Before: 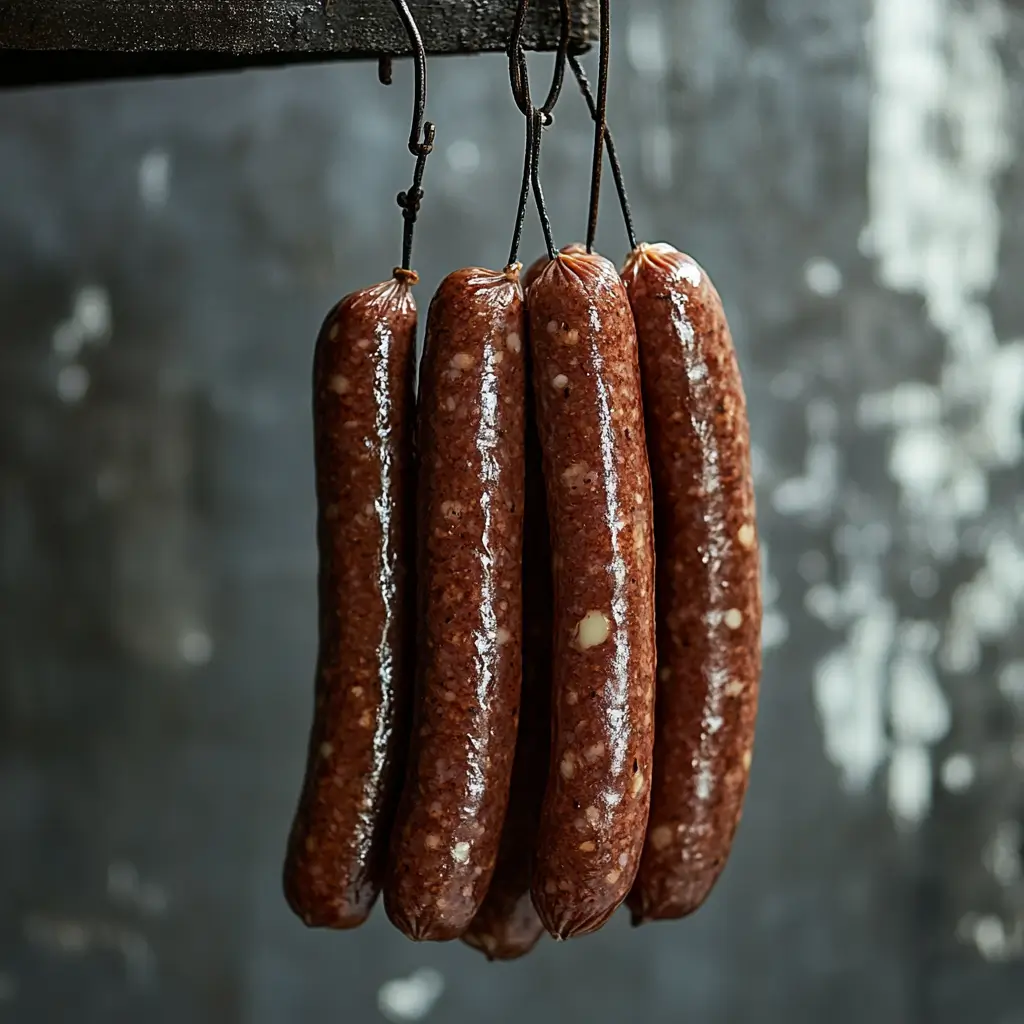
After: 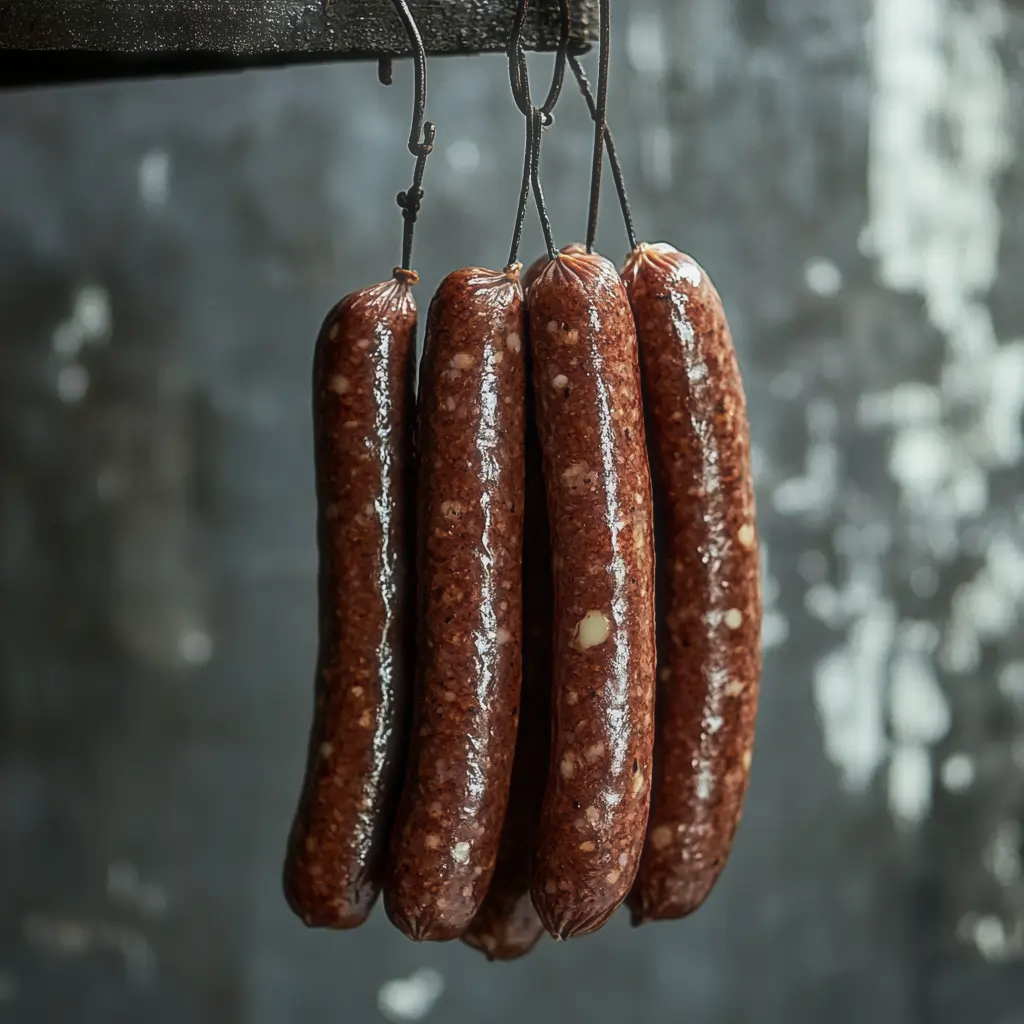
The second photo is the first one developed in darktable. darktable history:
haze removal: strength -0.096, compatibility mode true, adaptive false
local contrast: detail 109%
